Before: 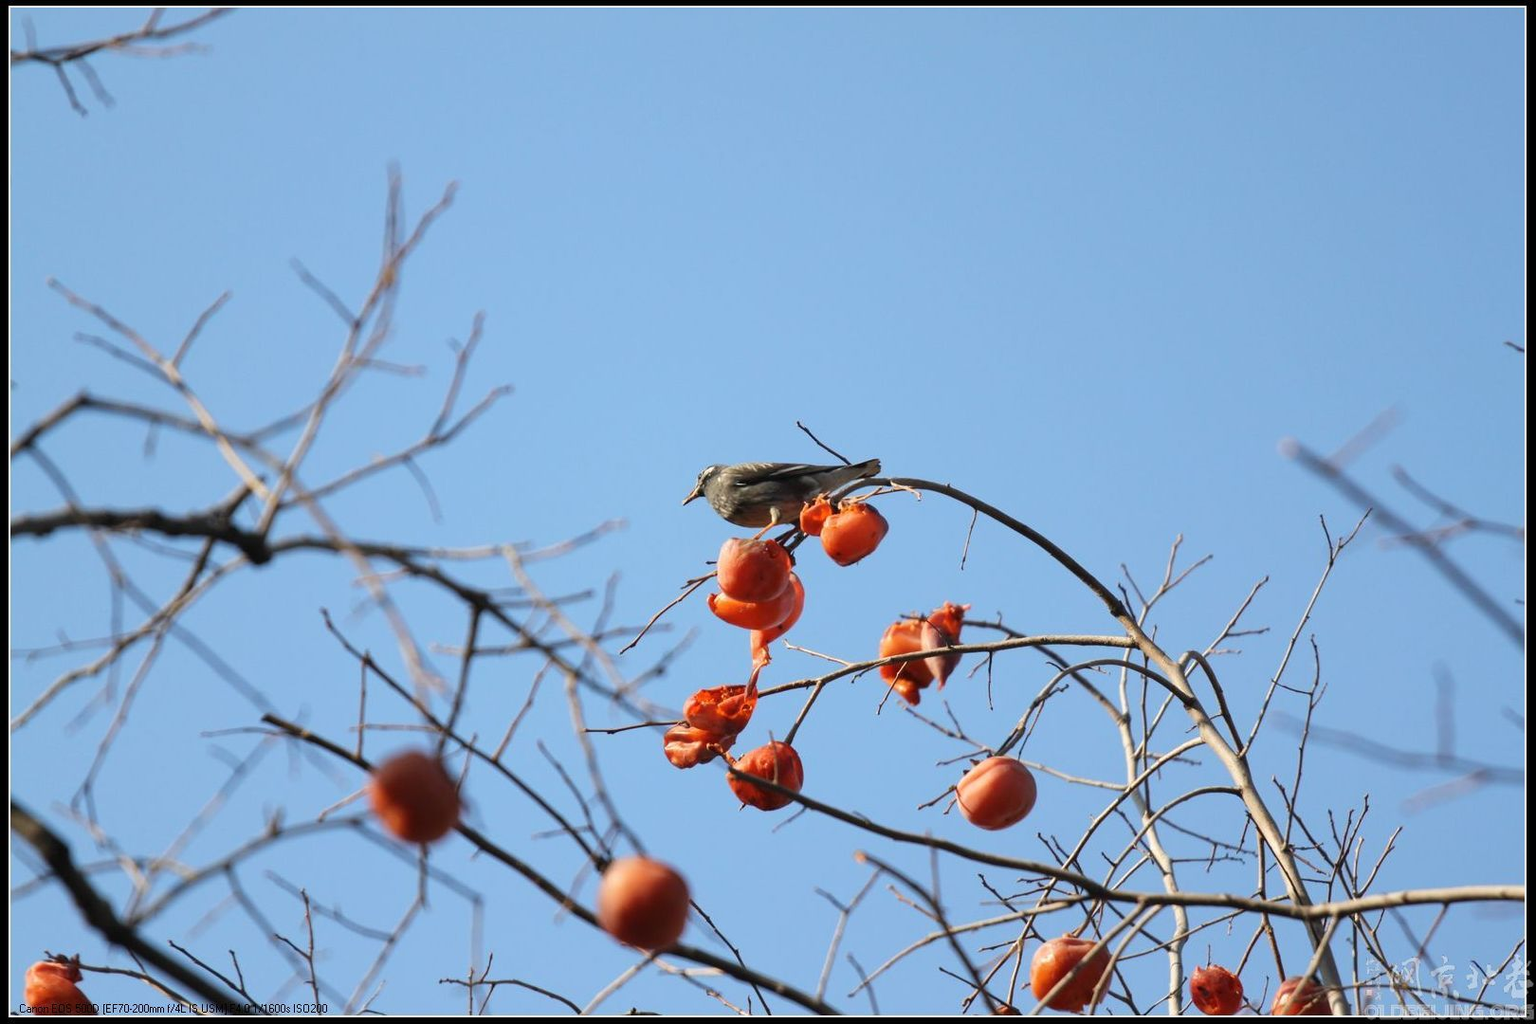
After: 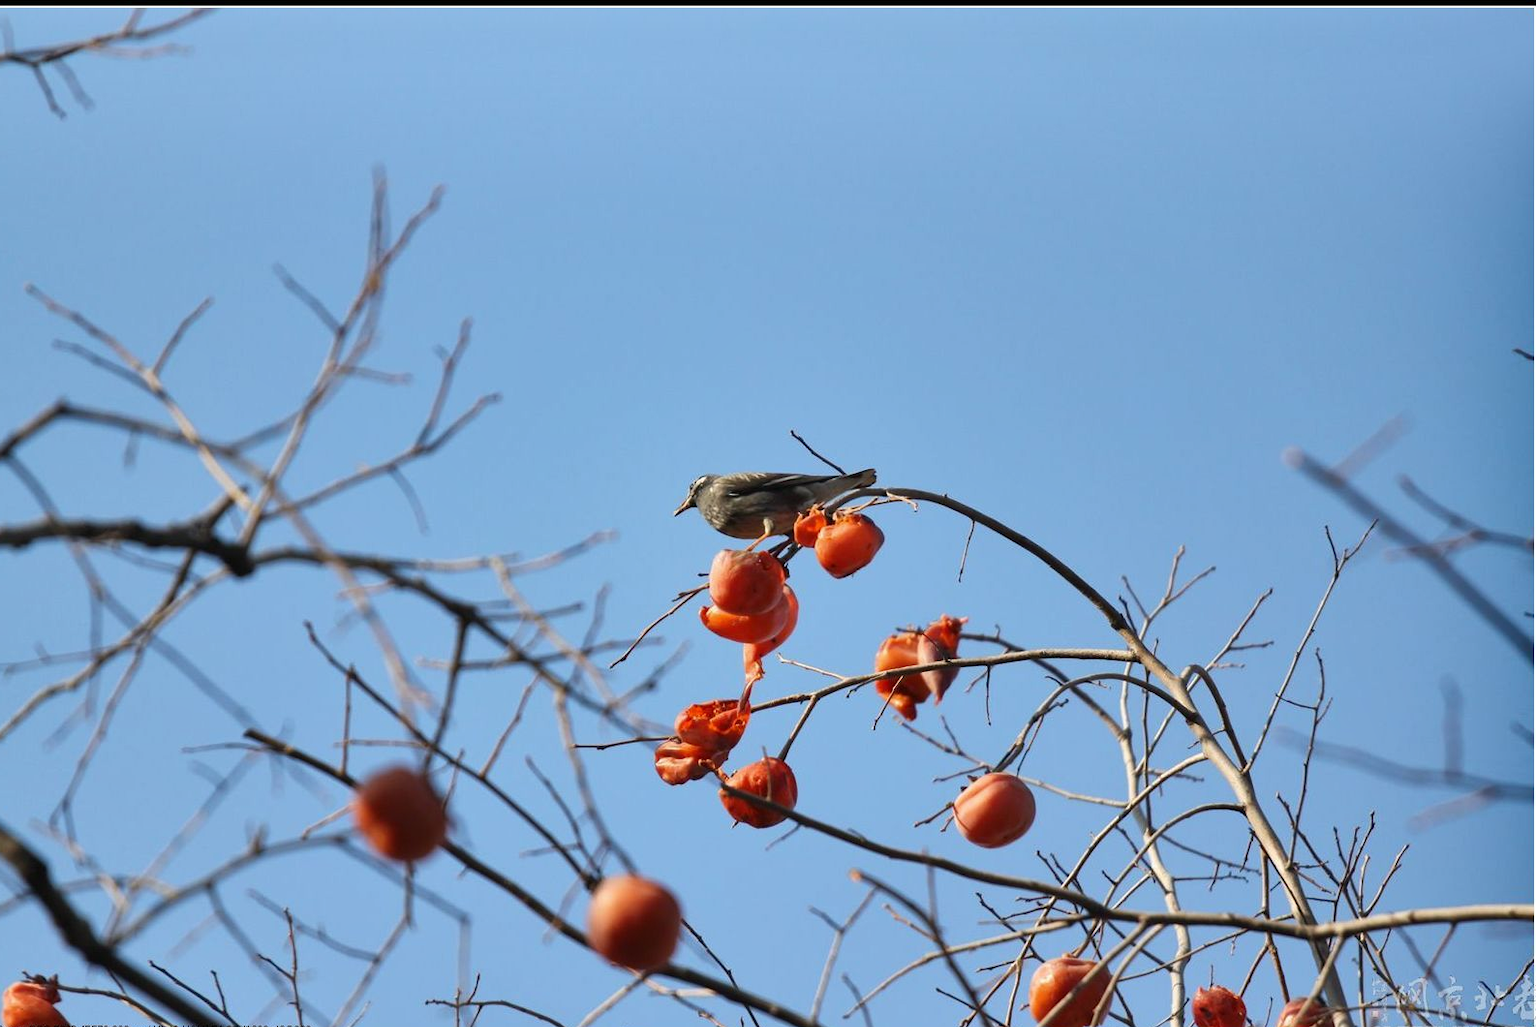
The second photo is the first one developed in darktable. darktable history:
shadows and highlights: low approximation 0.01, soften with gaussian
crop and rotate: left 1.517%, right 0.539%, bottom 1.675%
